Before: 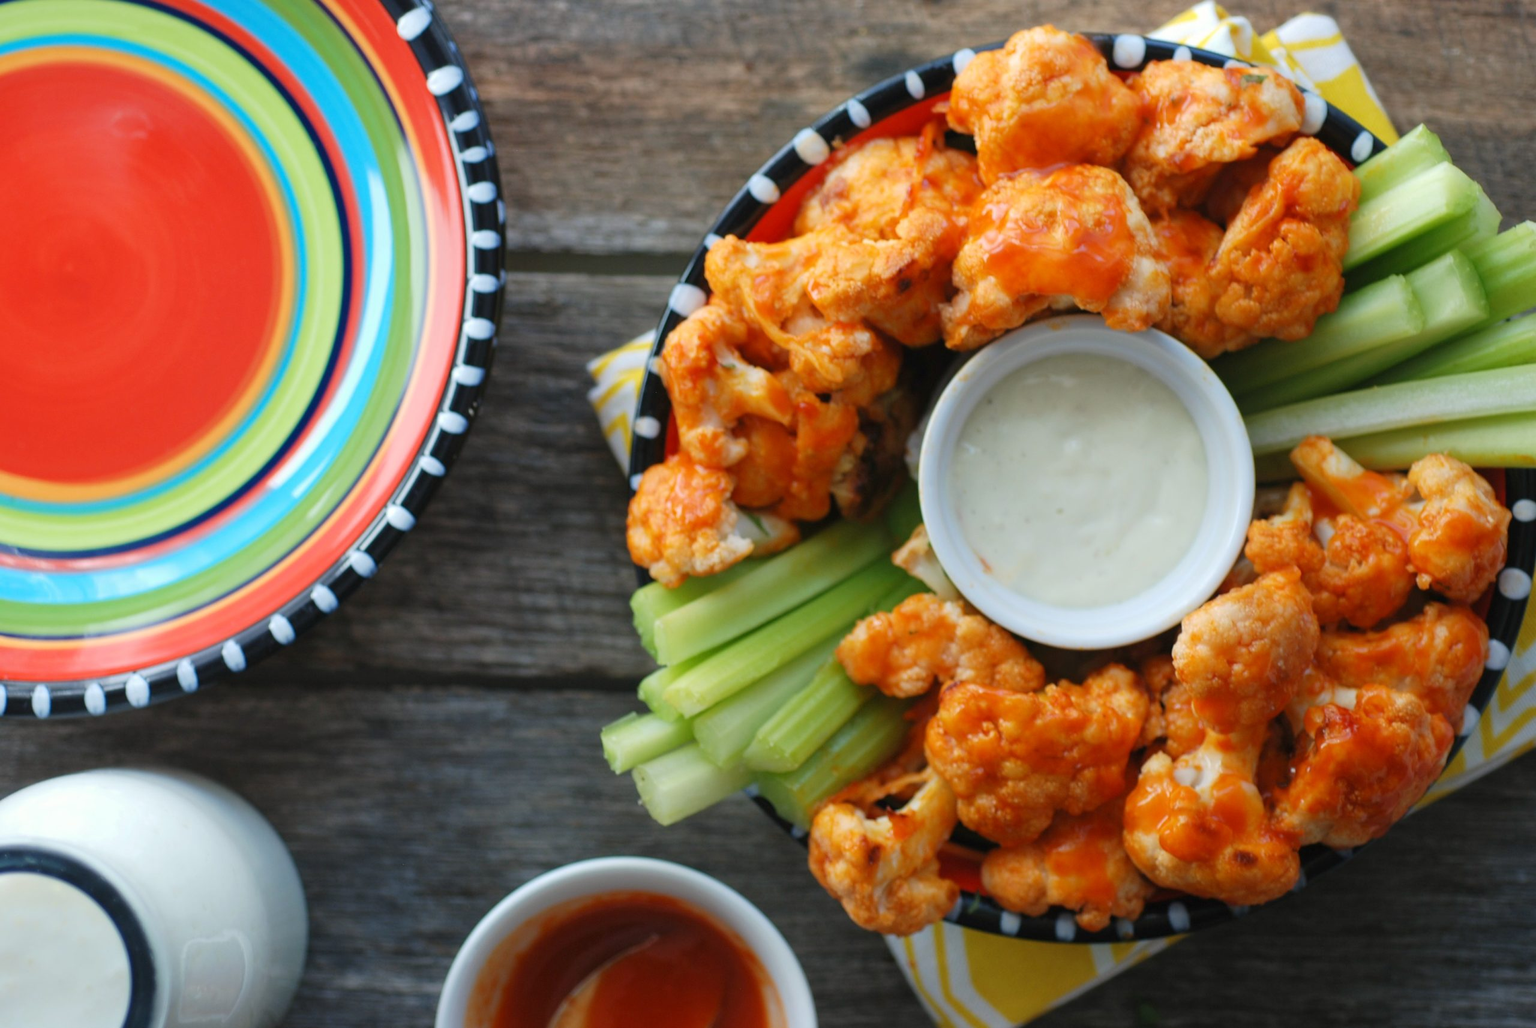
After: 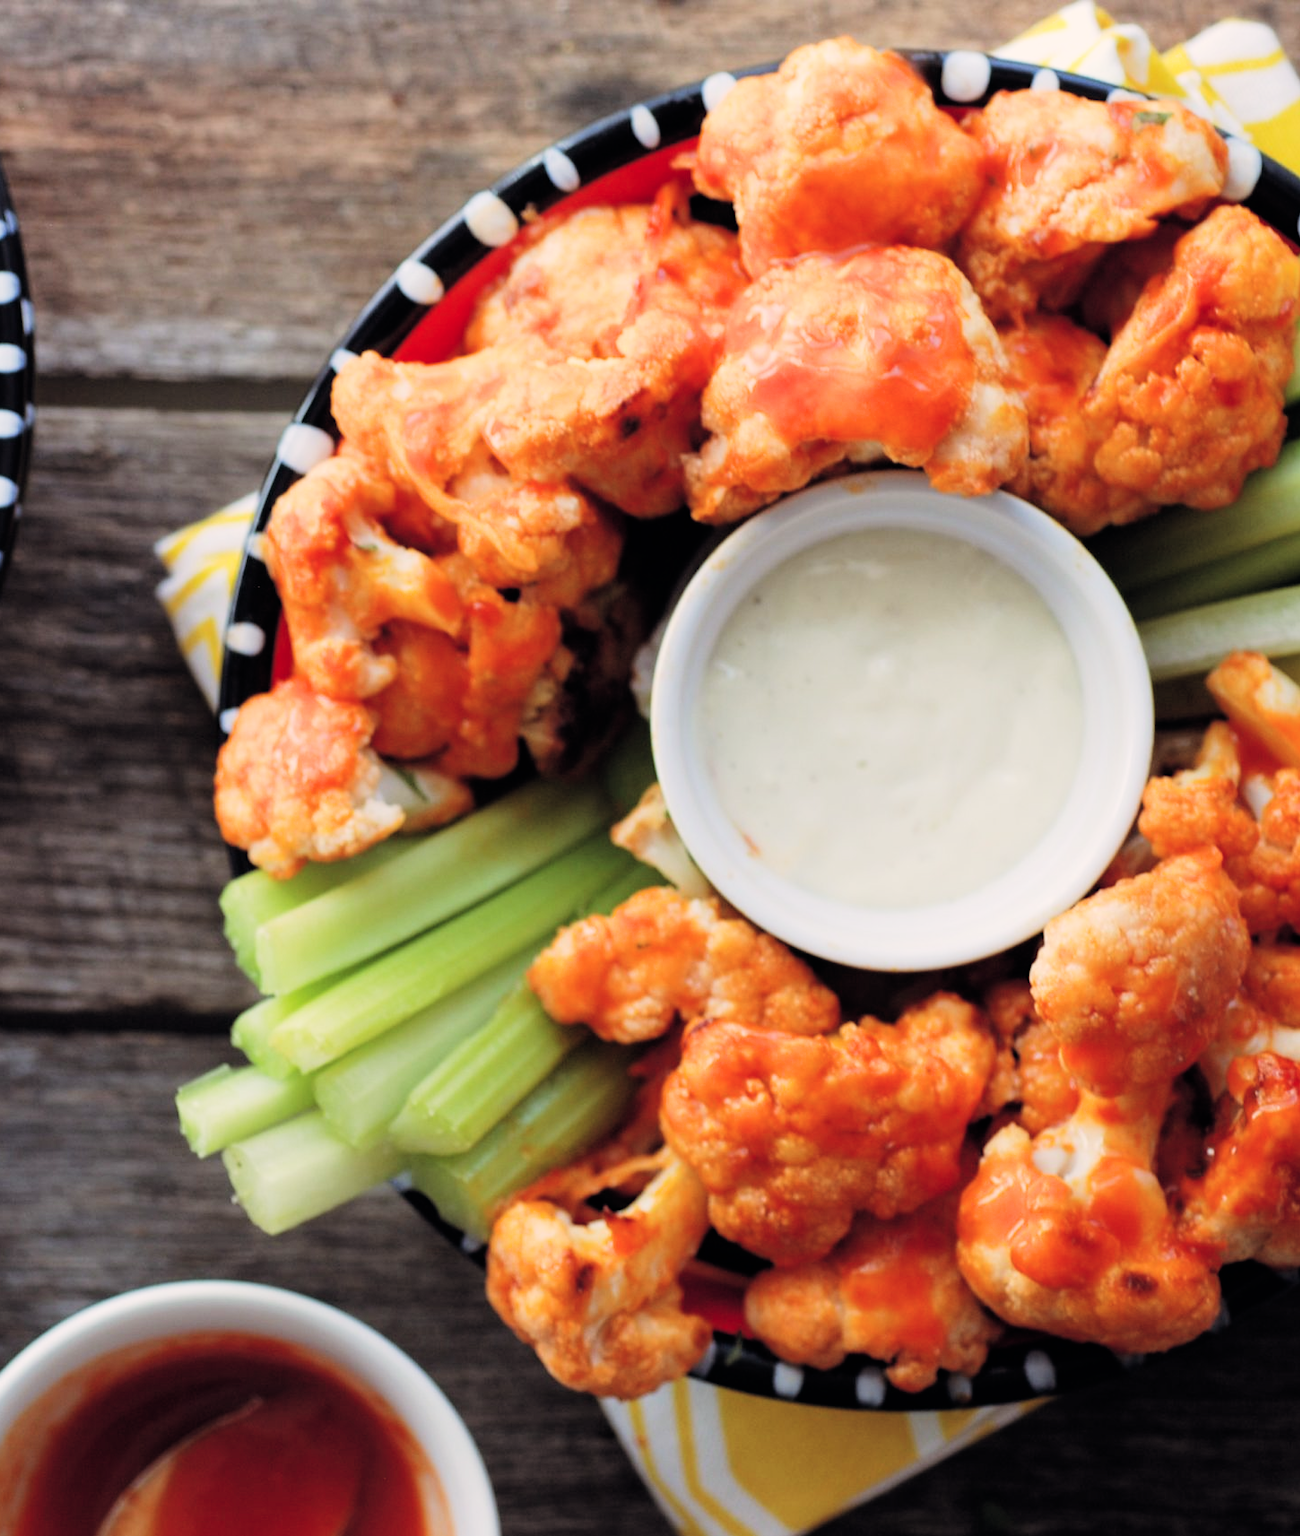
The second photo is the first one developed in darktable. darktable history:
color balance rgb: shadows lift › chroma 9.92%, shadows lift › hue 45.12°, power › luminance 3.26%, power › hue 231.93°, global offset › luminance 0.4%, global offset › chroma 0.21%, global offset › hue 255.02°
crop: left 31.458%, top 0%, right 11.876%
filmic rgb: black relative exposure -5 EV, white relative exposure 3.5 EV, hardness 3.19, contrast 1.3, highlights saturation mix -50%
color correction: highlights a* 3.84, highlights b* 5.07
exposure: exposure 0.485 EV, compensate highlight preservation false
